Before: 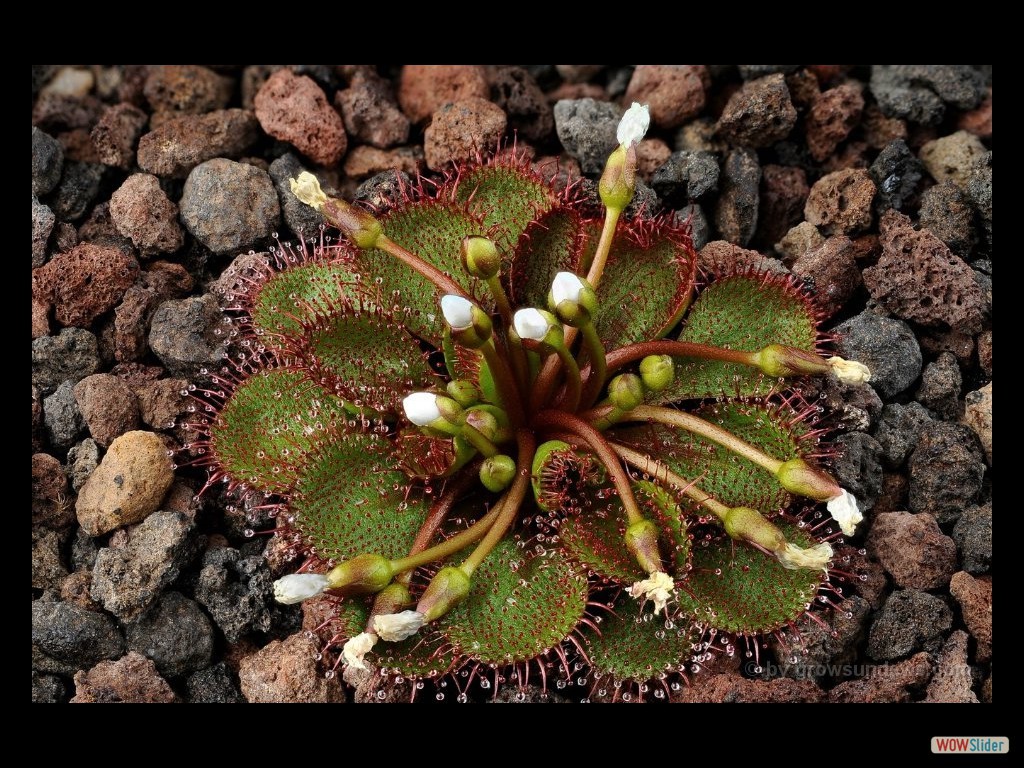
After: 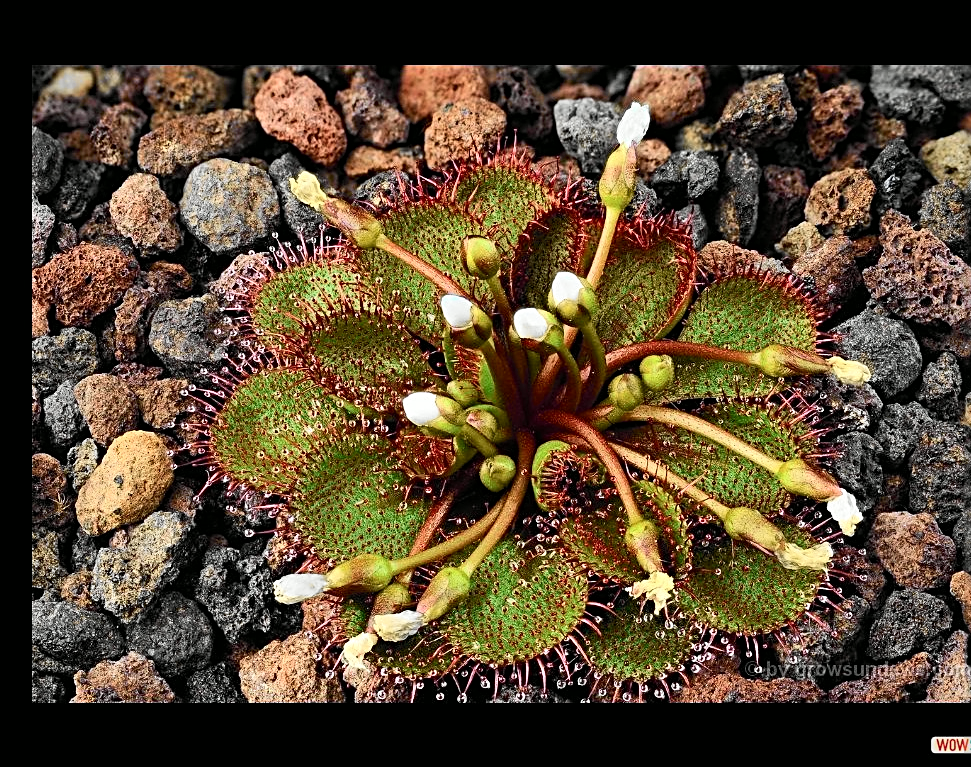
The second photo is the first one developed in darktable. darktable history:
crop and rotate: right 5.167%
sharpen: radius 2.676, amount 0.669
tone curve: curves: ch0 [(0, 0) (0.055, 0.057) (0.258, 0.307) (0.434, 0.543) (0.517, 0.657) (0.745, 0.874) (1, 1)]; ch1 [(0, 0) (0.346, 0.307) (0.418, 0.383) (0.46, 0.439) (0.482, 0.493) (0.502, 0.497) (0.517, 0.506) (0.55, 0.561) (0.588, 0.61) (0.646, 0.688) (1, 1)]; ch2 [(0, 0) (0.346, 0.34) (0.431, 0.45) (0.485, 0.499) (0.5, 0.503) (0.527, 0.508) (0.545, 0.562) (0.679, 0.706) (1, 1)], color space Lab, independent channels, preserve colors none
